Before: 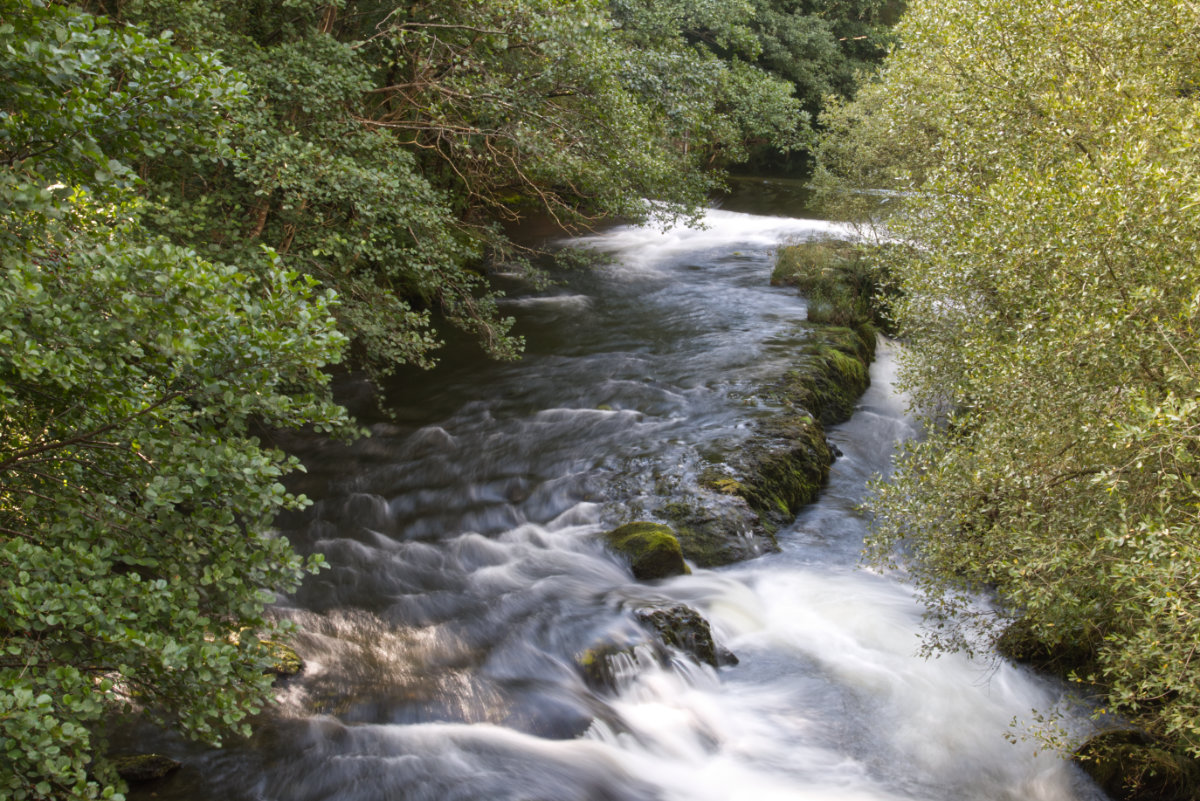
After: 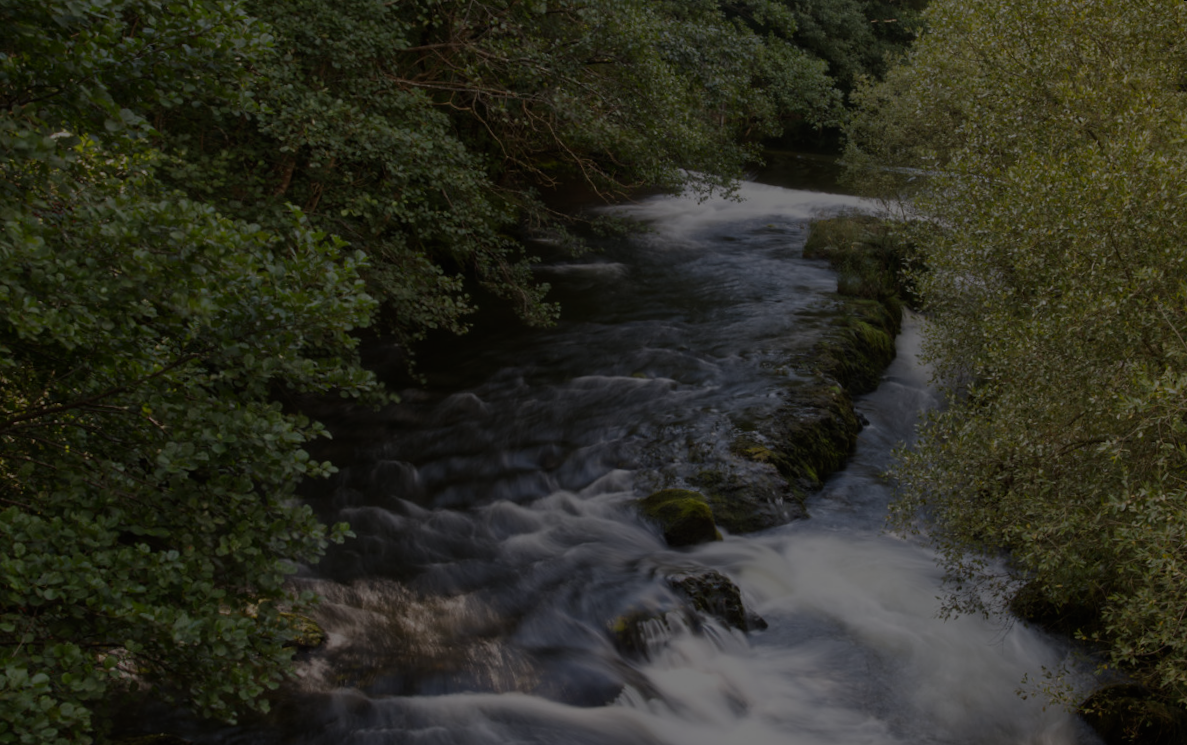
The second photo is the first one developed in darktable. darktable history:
rotate and perspective: rotation 0.679°, lens shift (horizontal) 0.136, crop left 0.009, crop right 0.991, crop top 0.078, crop bottom 0.95
exposure: exposure -2.446 EV, compensate highlight preservation false
